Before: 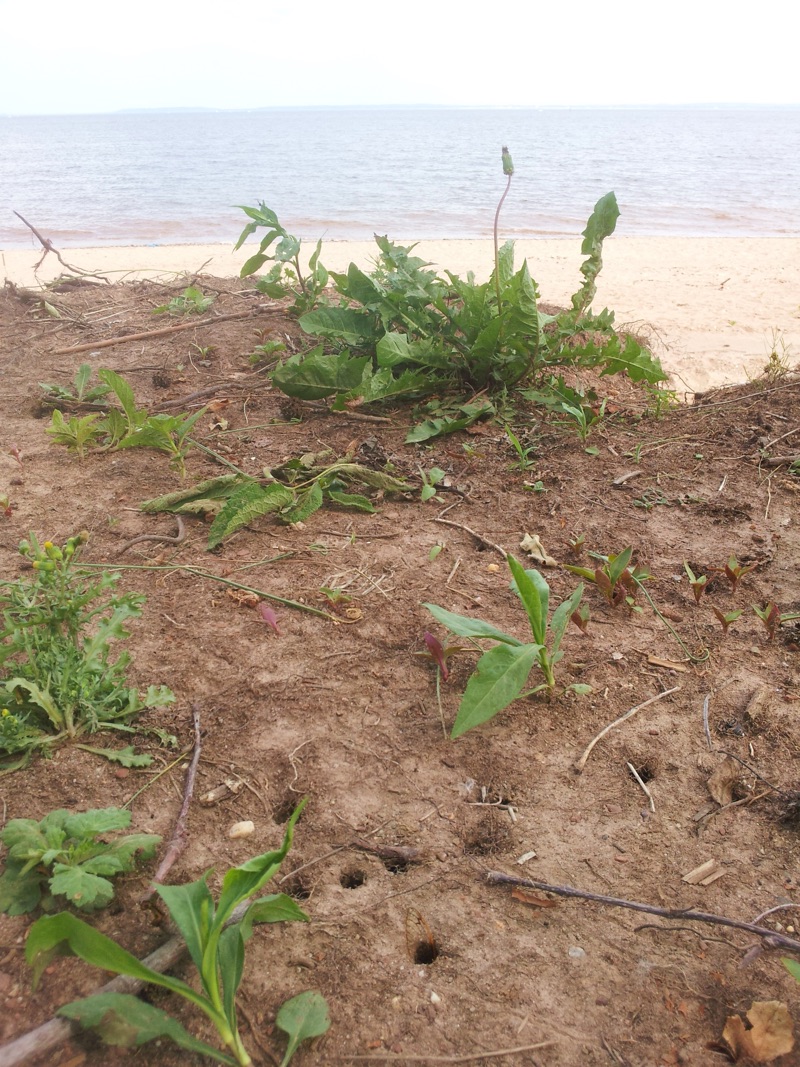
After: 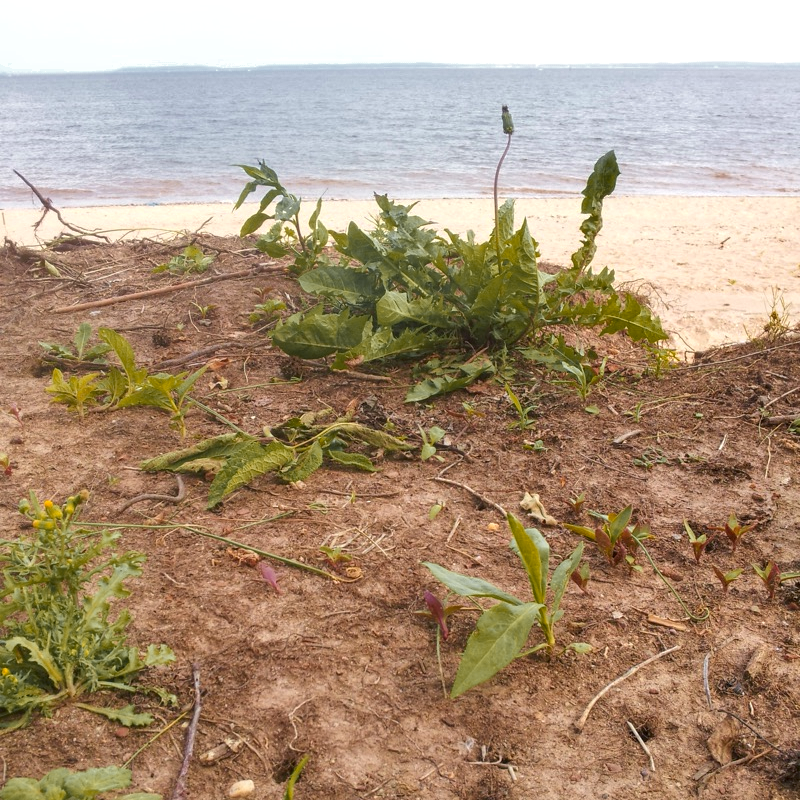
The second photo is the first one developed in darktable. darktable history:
shadows and highlights: white point adjustment 1, soften with gaussian
local contrast: on, module defaults
crop: top 3.857%, bottom 21.132%
color zones: curves: ch0 [(0, 0.499) (0.143, 0.5) (0.286, 0.5) (0.429, 0.476) (0.571, 0.284) (0.714, 0.243) (0.857, 0.449) (1, 0.499)]; ch1 [(0, 0.532) (0.143, 0.645) (0.286, 0.696) (0.429, 0.211) (0.571, 0.504) (0.714, 0.493) (0.857, 0.495) (1, 0.532)]; ch2 [(0, 0.5) (0.143, 0.5) (0.286, 0.427) (0.429, 0.324) (0.571, 0.5) (0.714, 0.5) (0.857, 0.5) (1, 0.5)]
